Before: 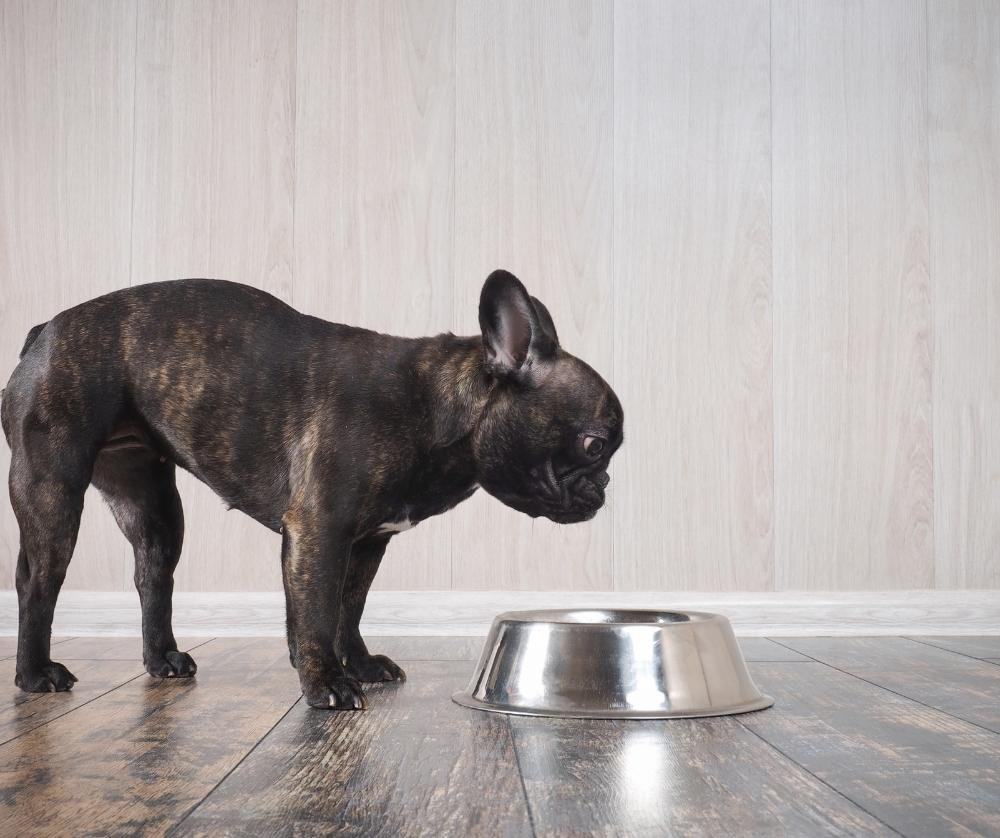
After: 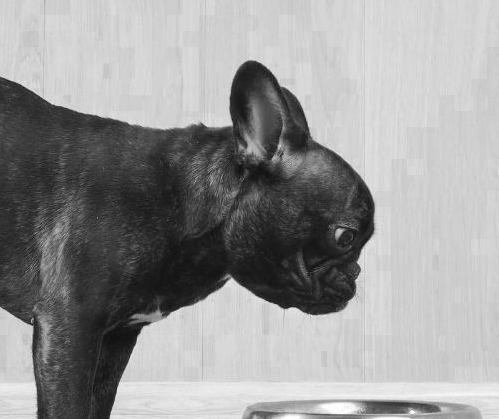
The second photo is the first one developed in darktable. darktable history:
color zones: curves: ch0 [(0.002, 0.589) (0.107, 0.484) (0.146, 0.249) (0.217, 0.352) (0.309, 0.525) (0.39, 0.404) (0.455, 0.169) (0.597, 0.055) (0.724, 0.212) (0.775, 0.691) (0.869, 0.571) (1, 0.587)]; ch1 [(0, 0) (0.143, 0) (0.286, 0) (0.429, 0) (0.571, 0) (0.714, 0) (0.857, 0)]
crop: left 25%, top 25%, right 25%, bottom 25%
